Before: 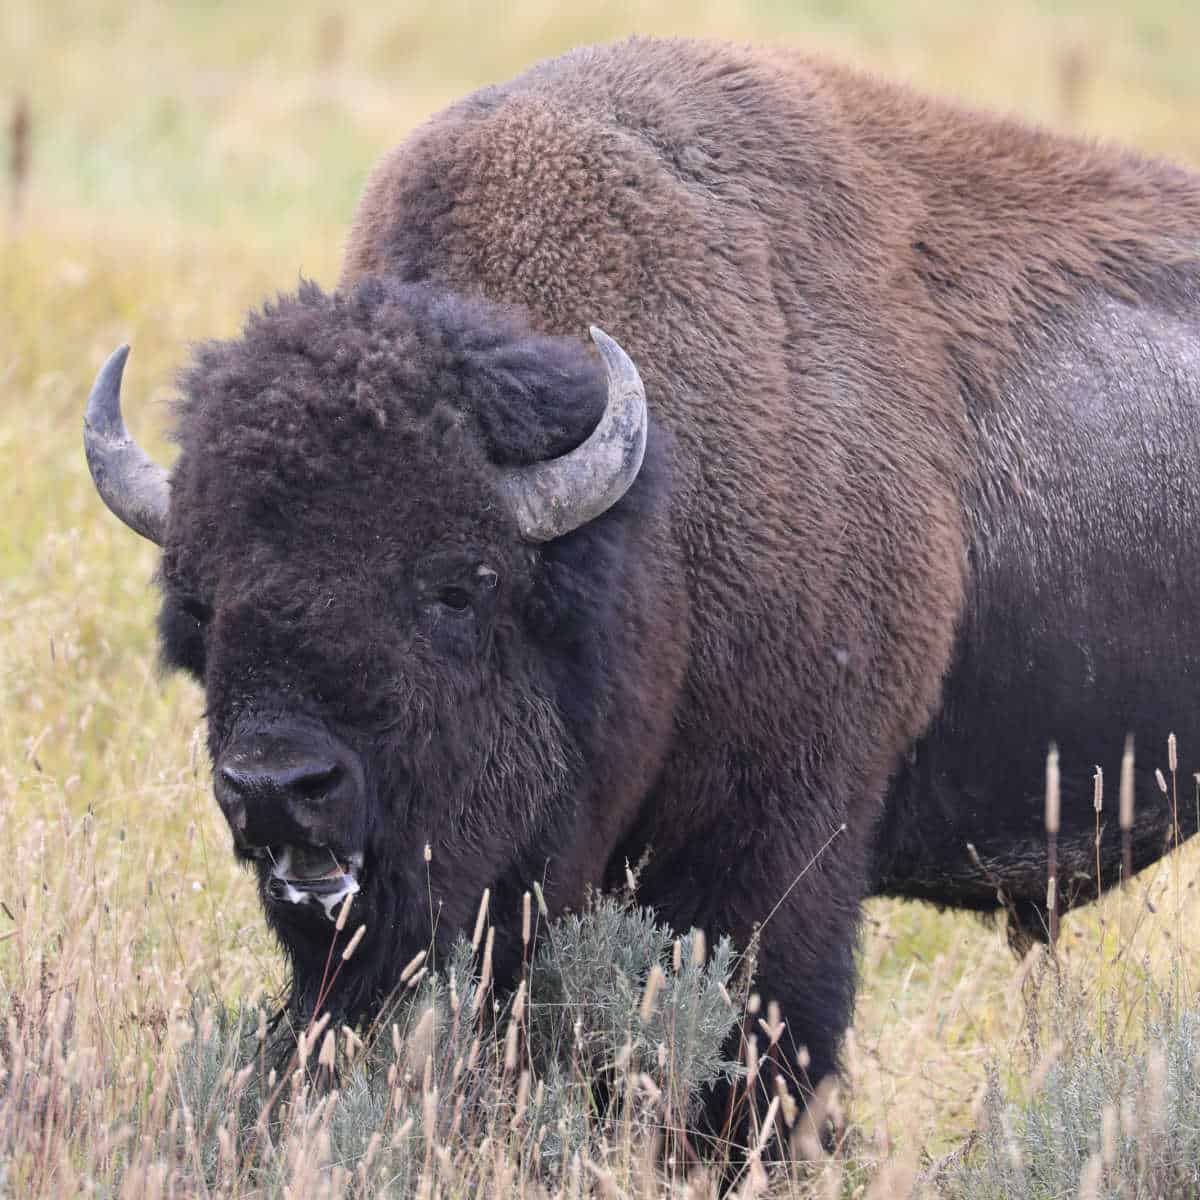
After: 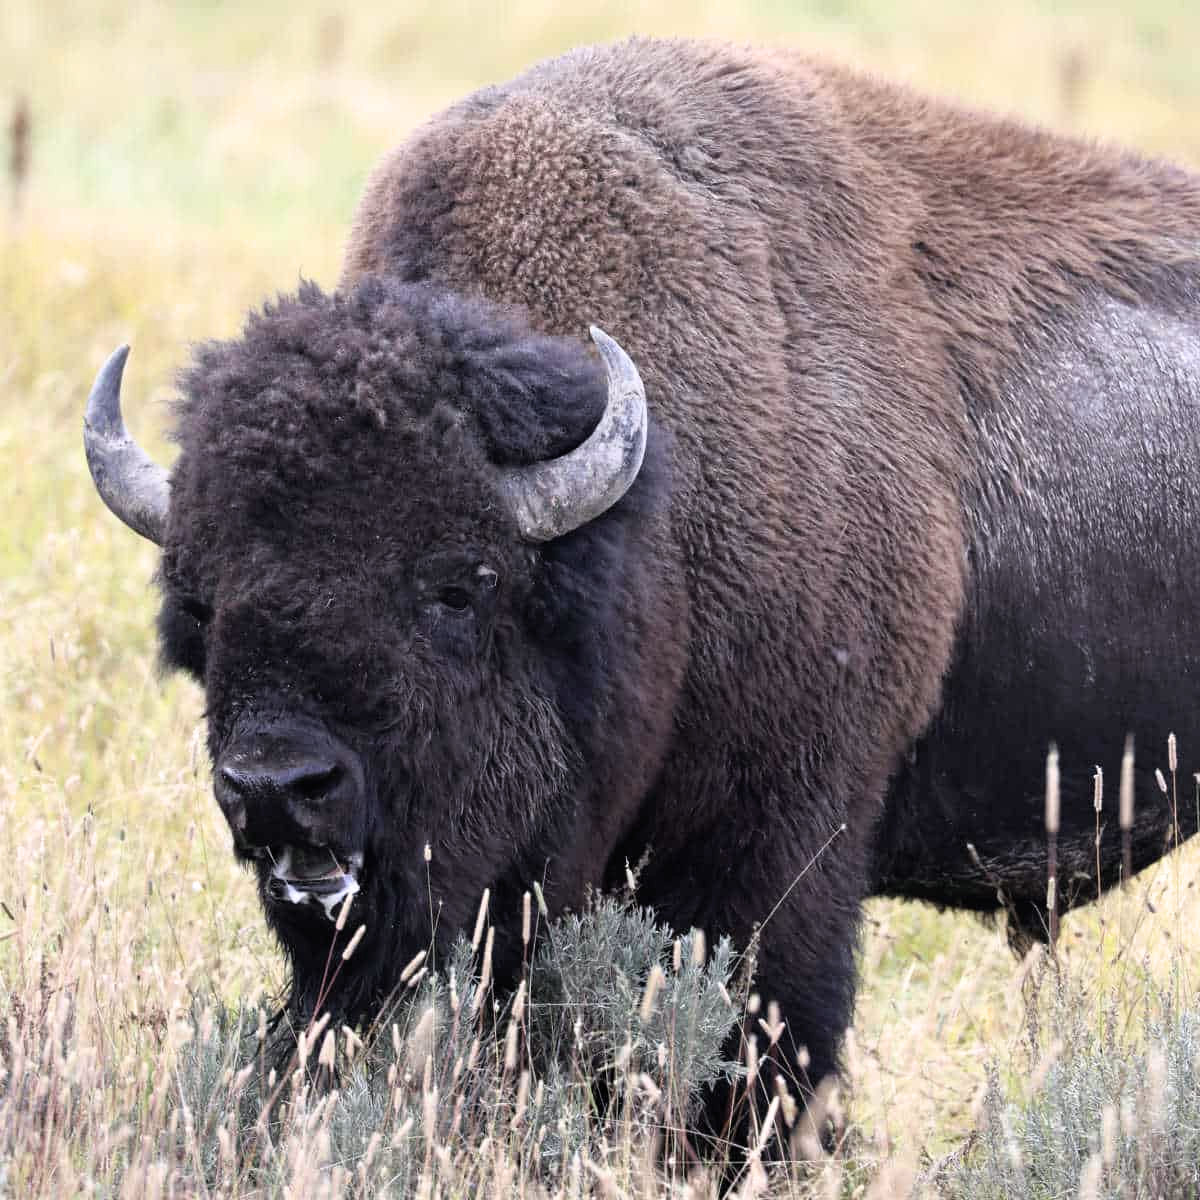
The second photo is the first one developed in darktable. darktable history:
white balance: red 0.986, blue 1.01
filmic rgb: white relative exposure 2.34 EV, hardness 6.59
